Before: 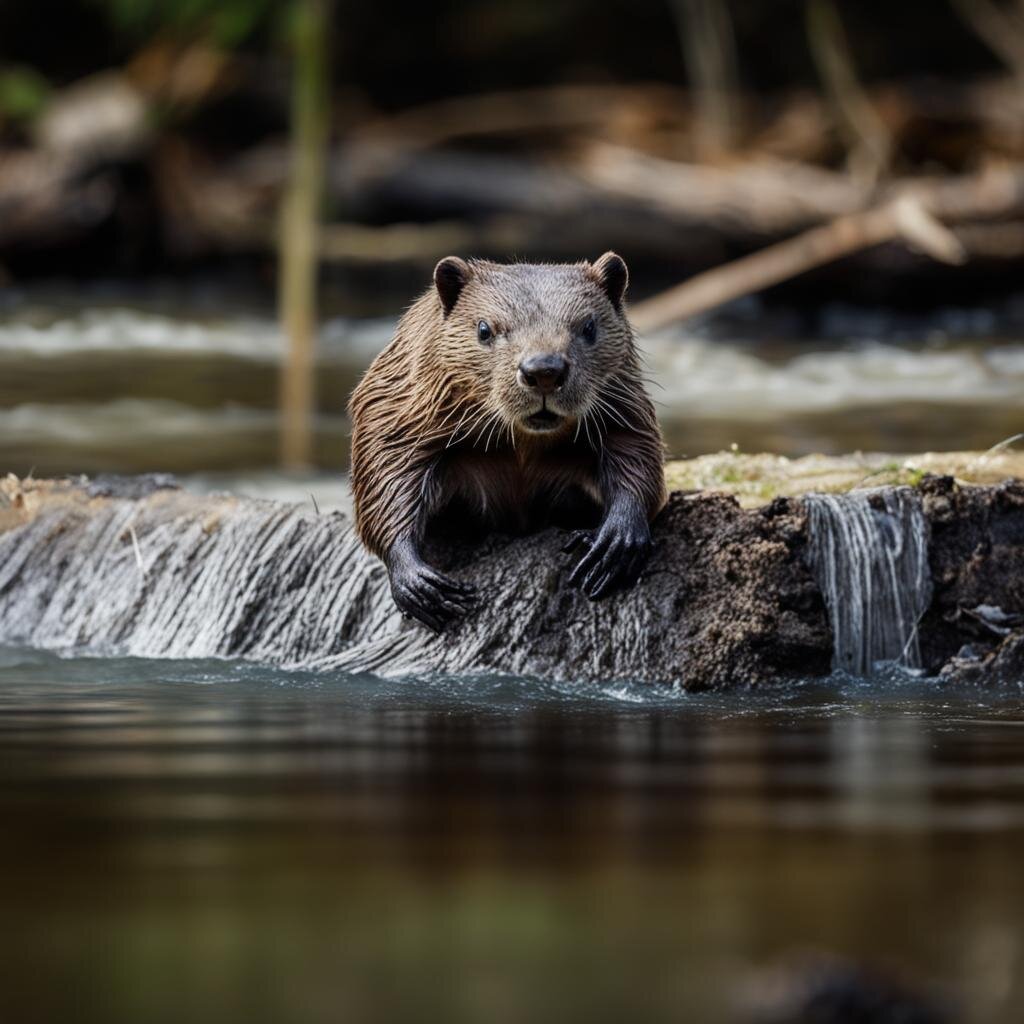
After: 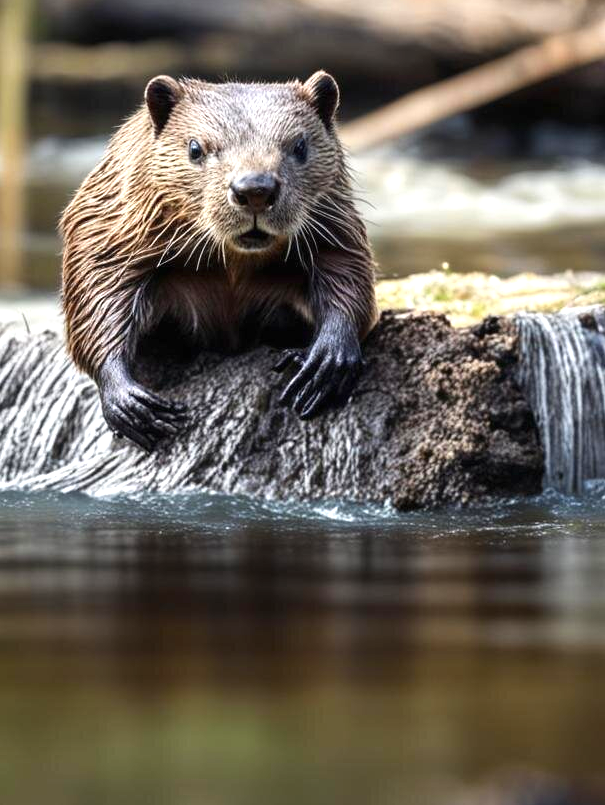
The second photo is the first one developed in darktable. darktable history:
crop and rotate: left 28.256%, top 17.734%, right 12.656%, bottom 3.573%
exposure: black level correction 0, exposure 1 EV, compensate exposure bias true, compensate highlight preservation false
